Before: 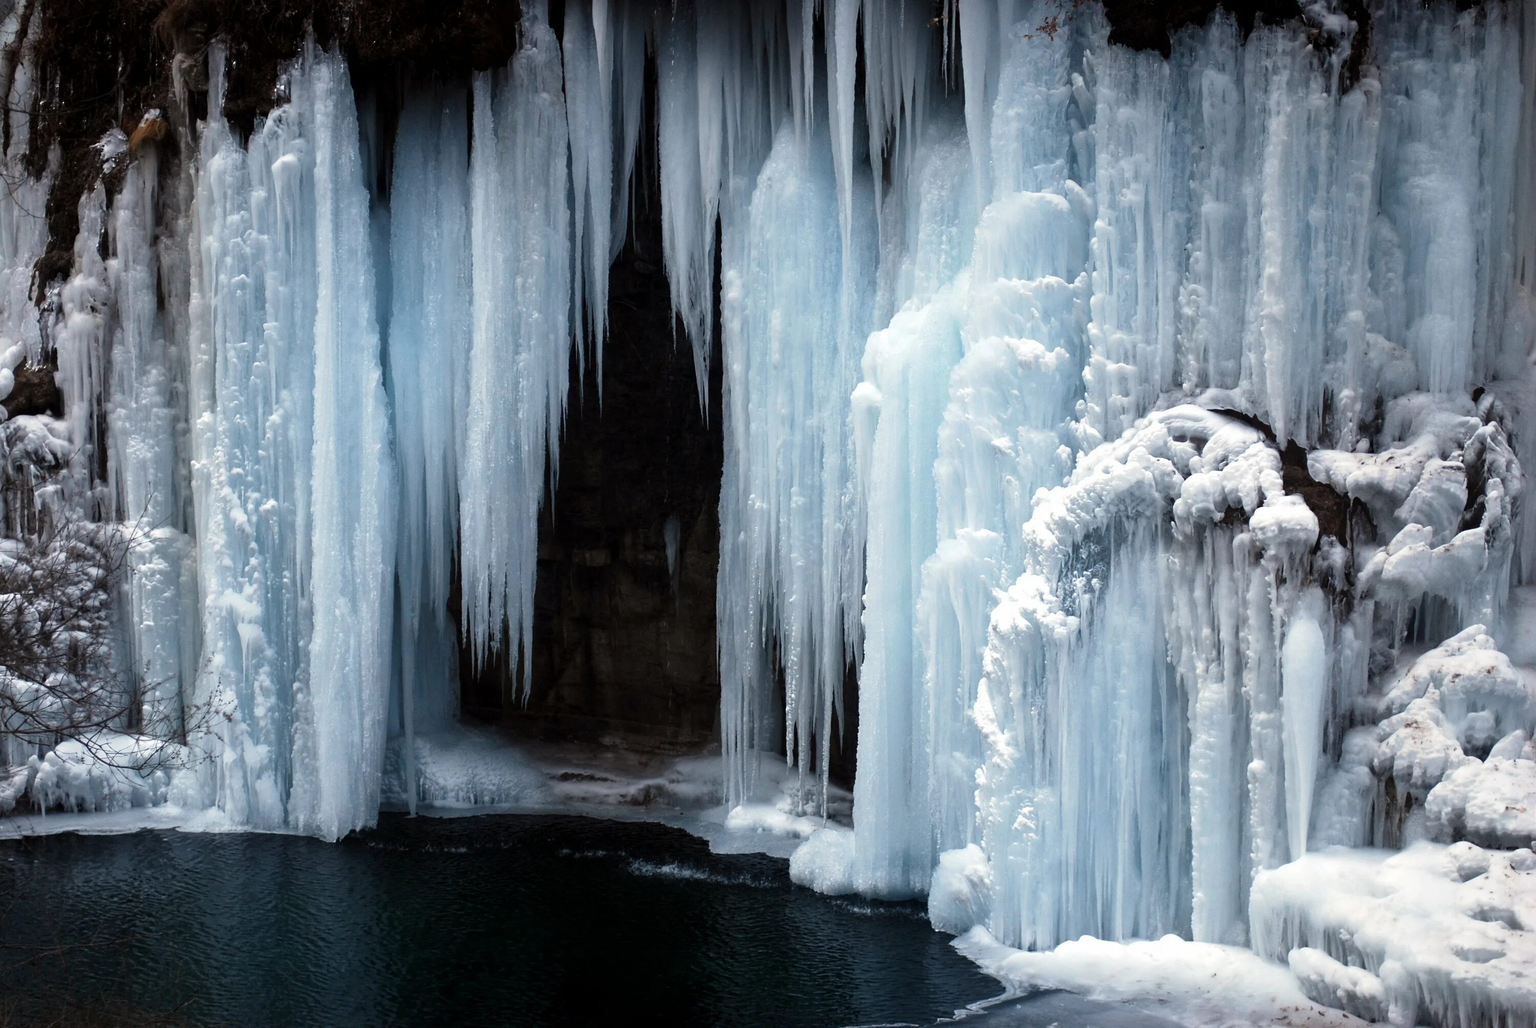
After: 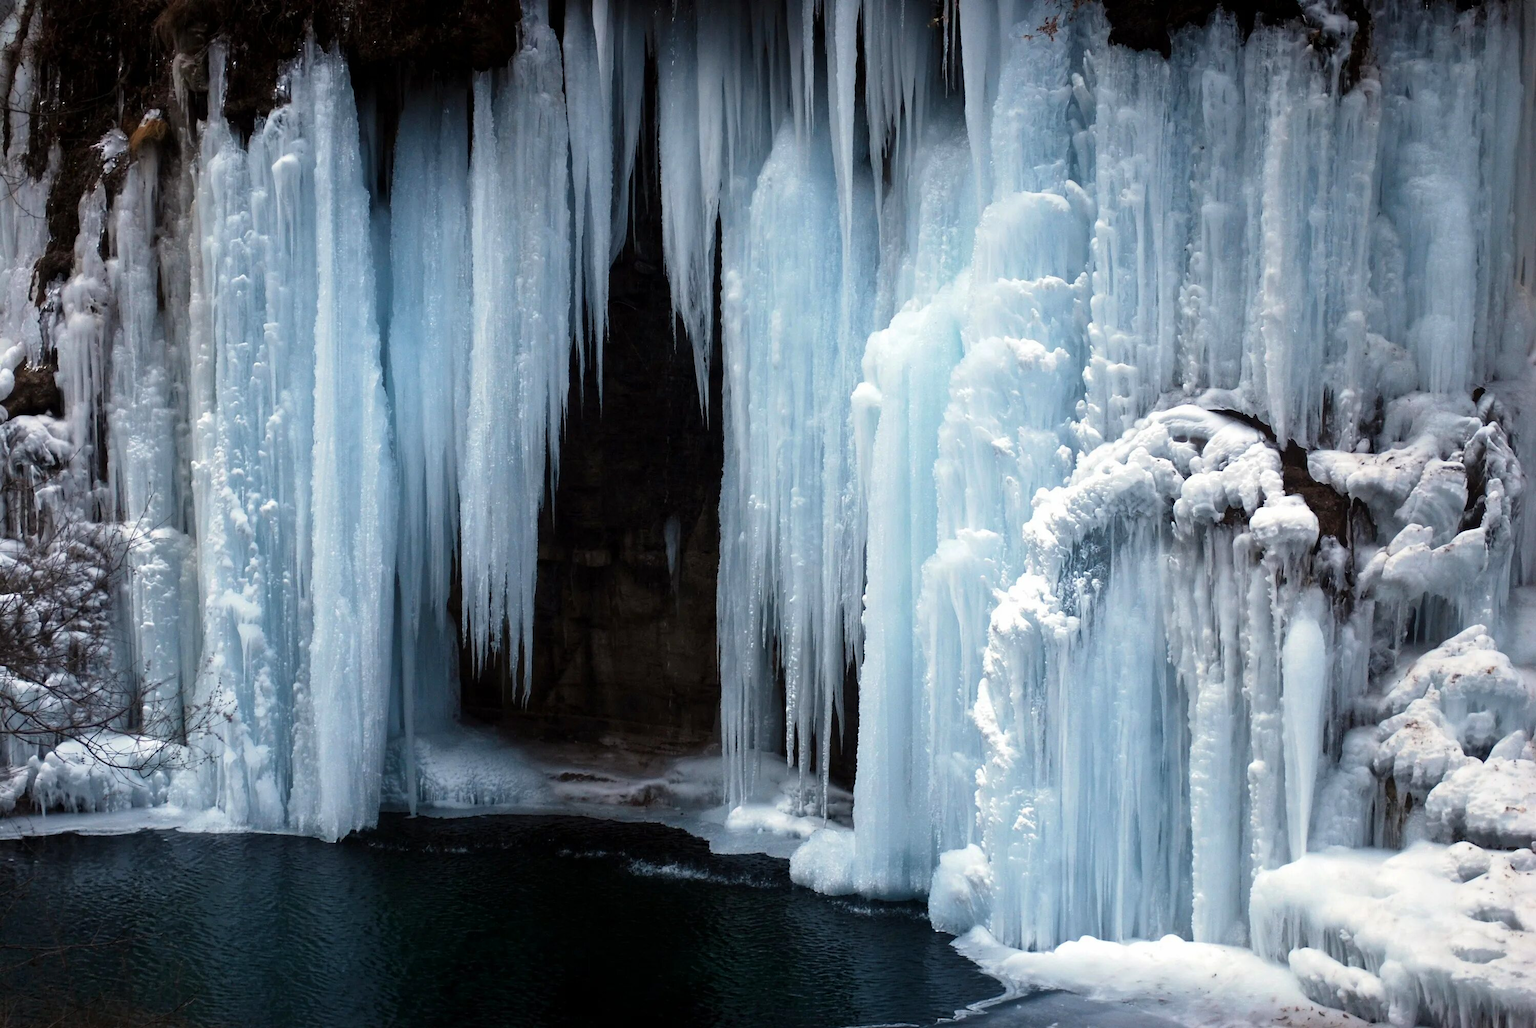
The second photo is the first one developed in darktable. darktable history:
velvia: strength 14.99%
